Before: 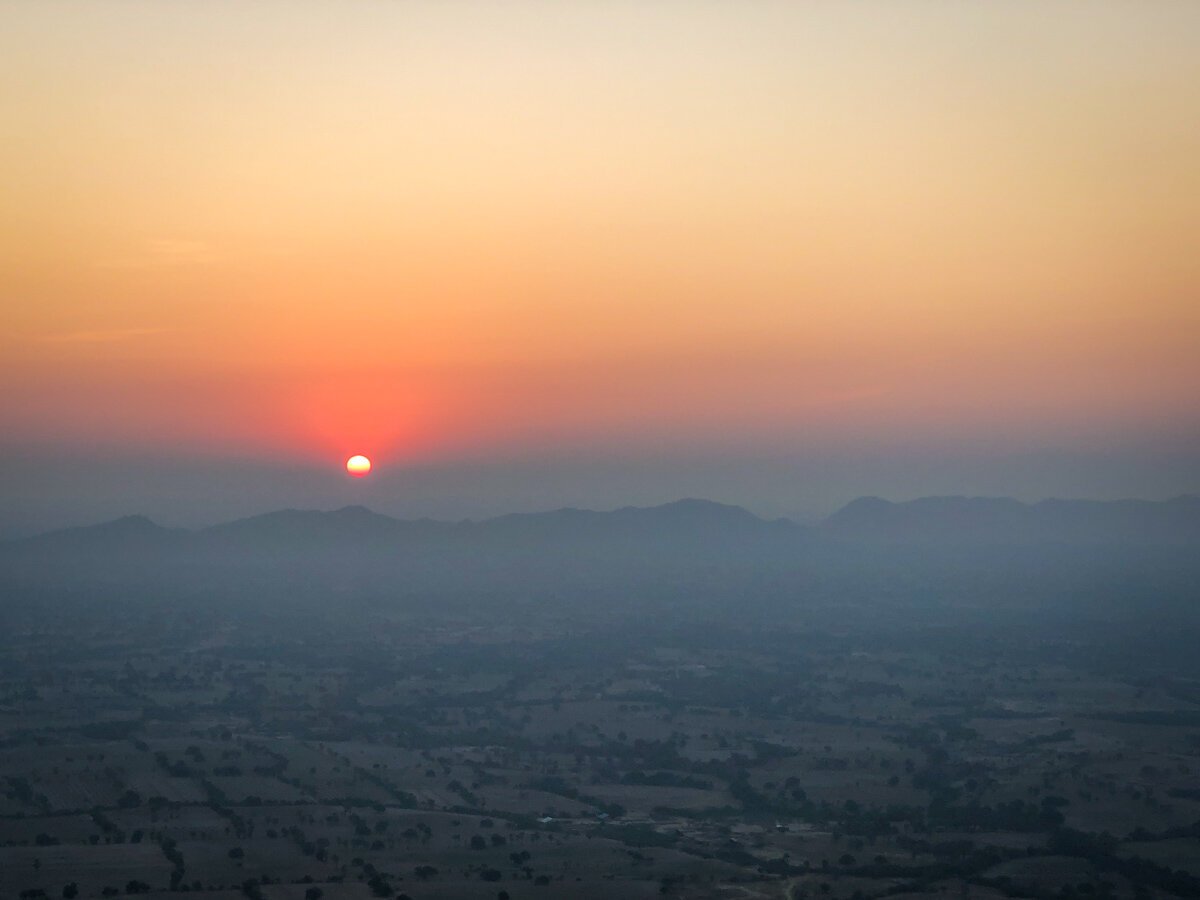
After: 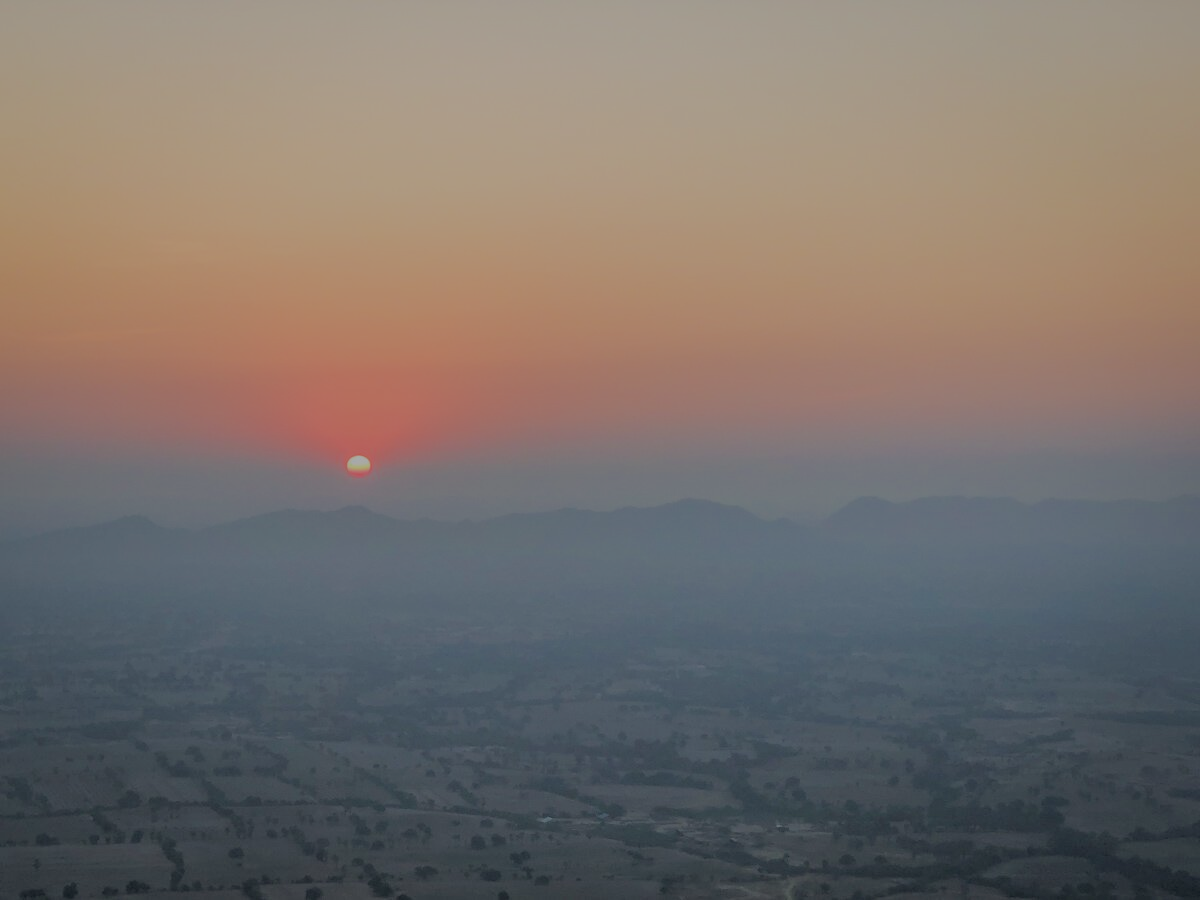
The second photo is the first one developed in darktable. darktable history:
filmic rgb: black relative exposure -15.98 EV, white relative exposure 7.96 EV, hardness 4.17, latitude 49.63%, contrast 0.517
